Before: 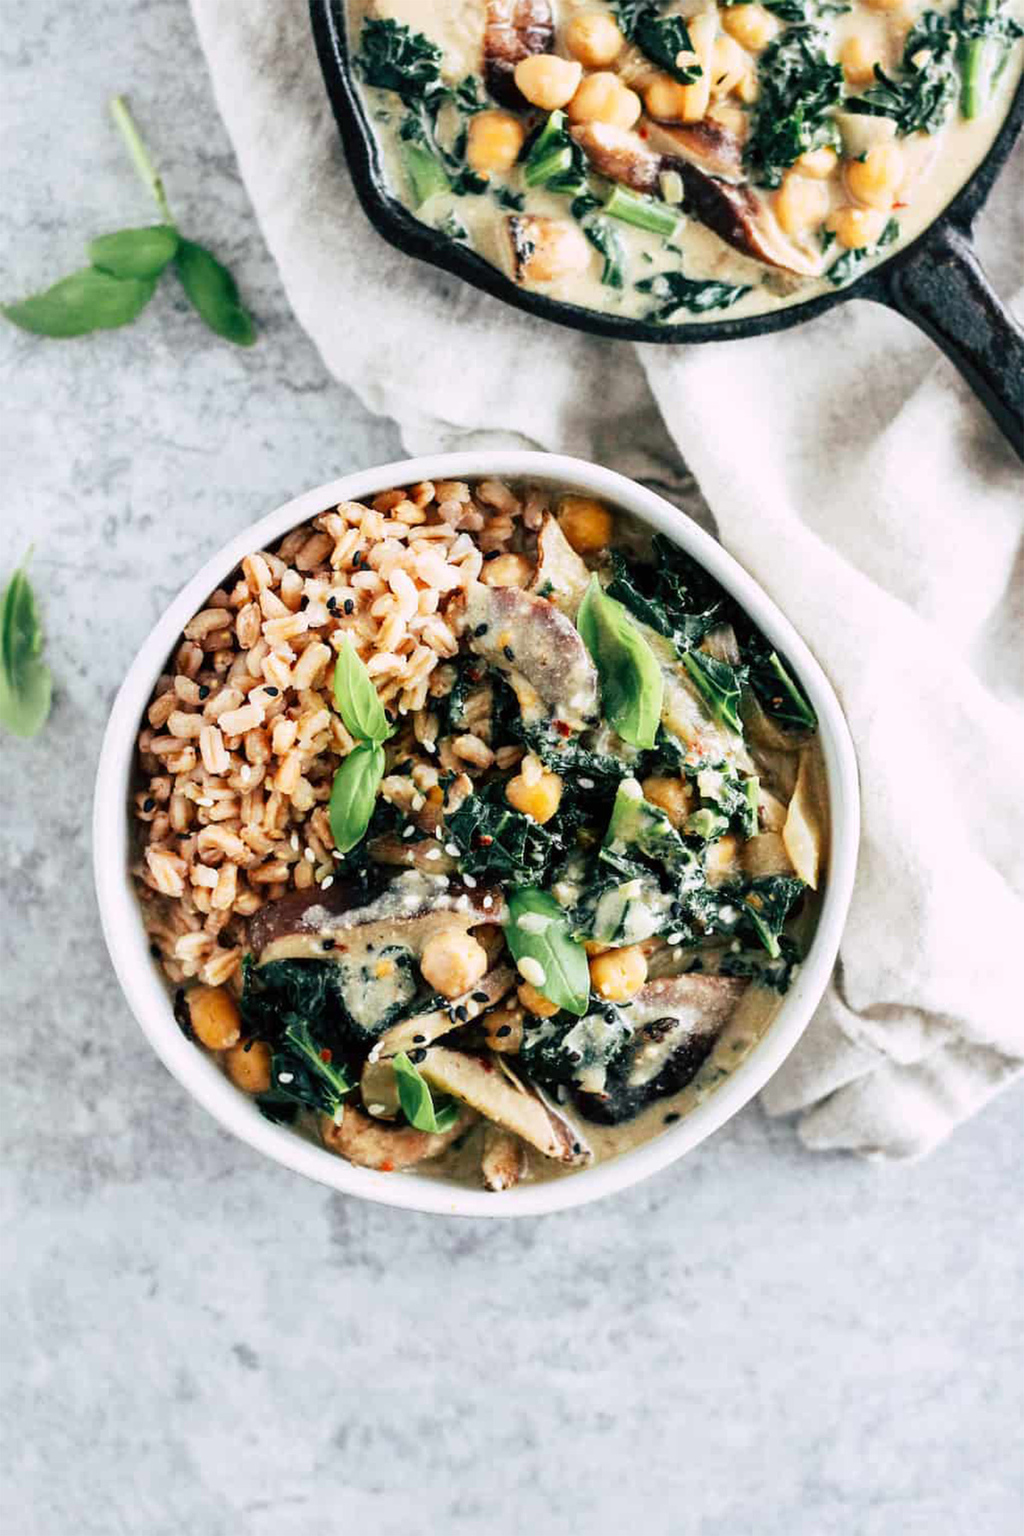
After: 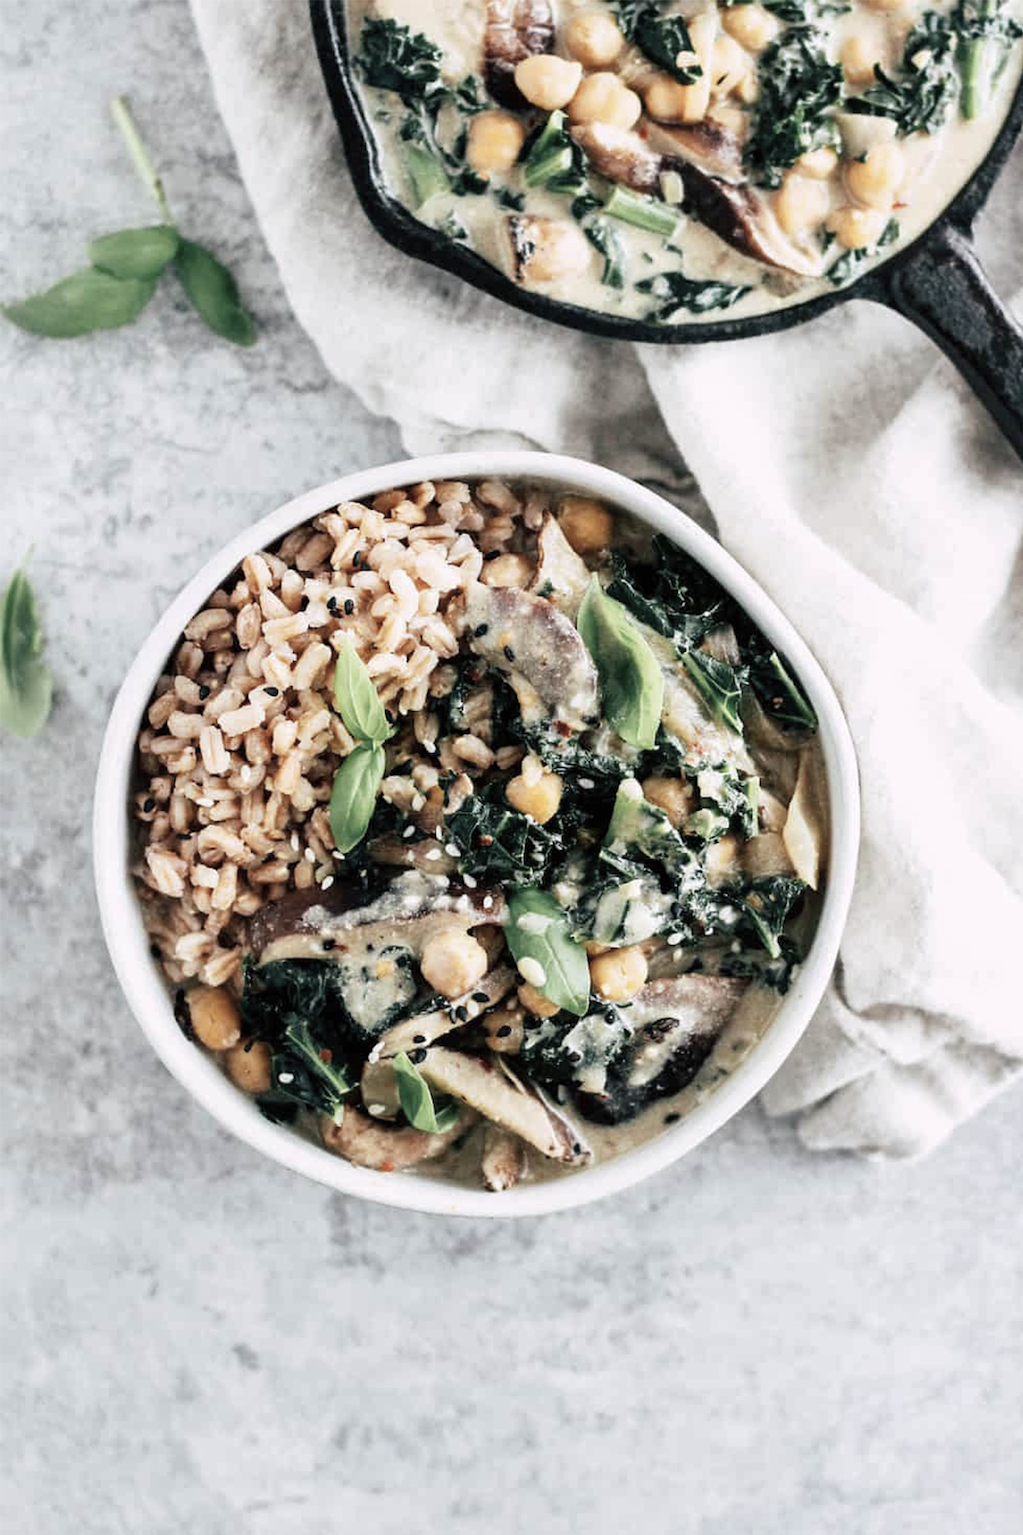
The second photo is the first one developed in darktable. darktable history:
color correction: highlights b* -0.024, saturation 0.57
